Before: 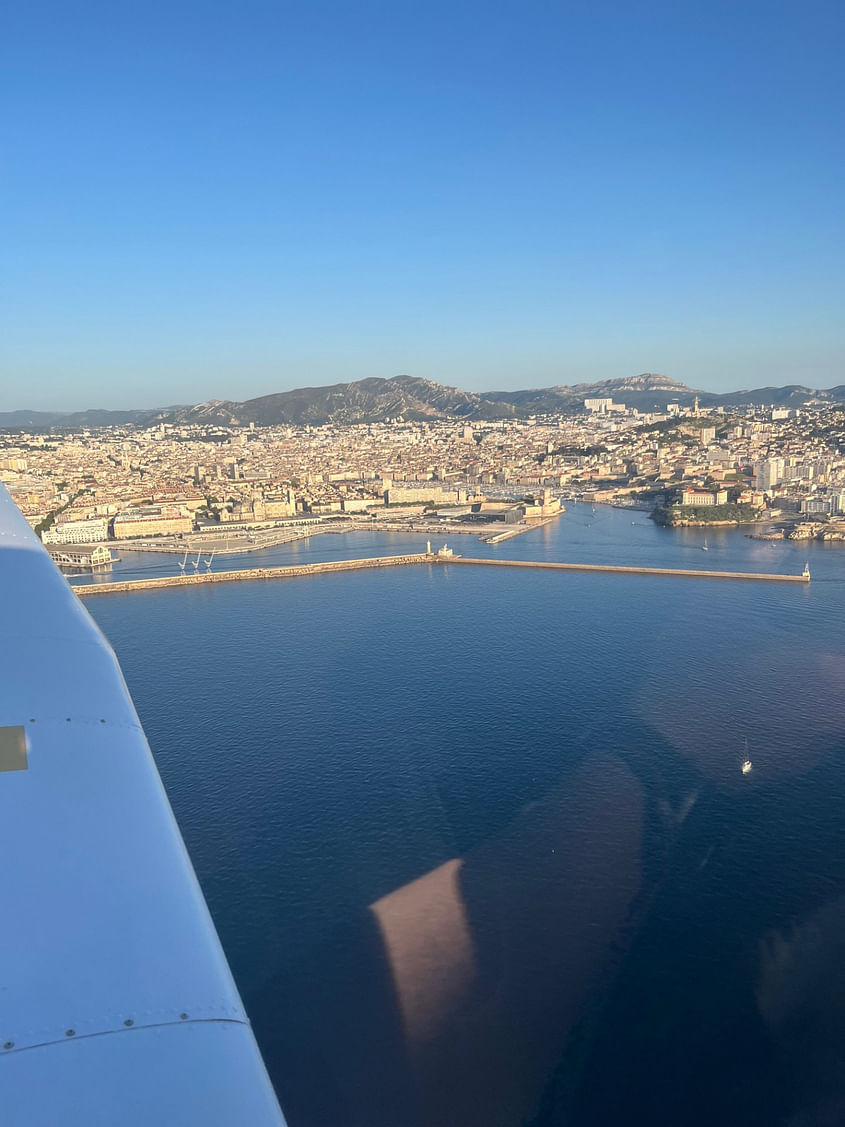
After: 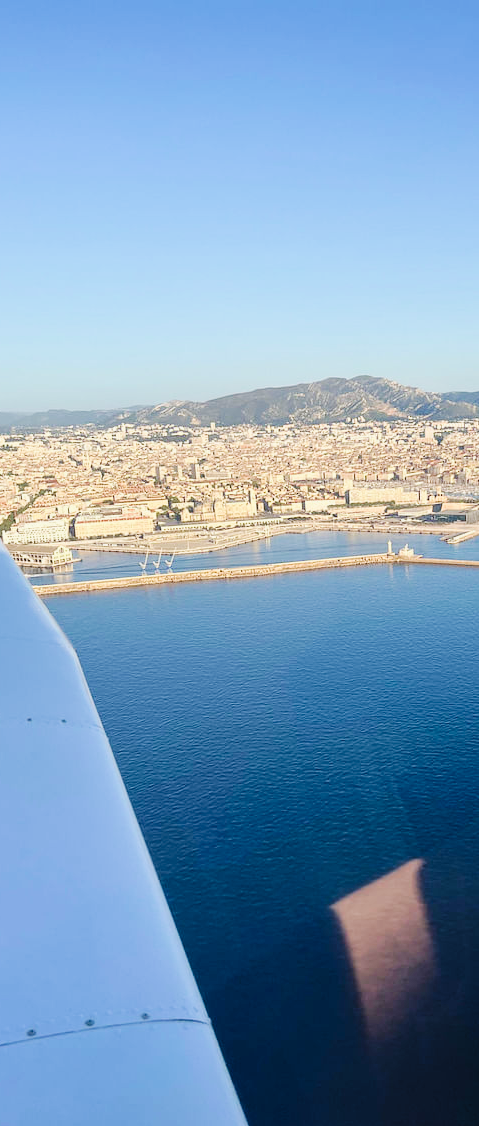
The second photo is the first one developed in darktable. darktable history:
filmic rgb: middle gray luminance 18.23%, black relative exposure -11.42 EV, white relative exposure 2.56 EV, threshold 2.96 EV, target black luminance 0%, hardness 8.44, latitude 98.36%, contrast 1.084, shadows ↔ highlights balance 0.296%, color science v4 (2020), enable highlight reconstruction true
crop: left 4.686%, right 38.554%
velvia: on, module defaults
tone curve: curves: ch0 [(0, 0.014) (0.12, 0.096) (0.386, 0.49) (0.54, 0.684) (0.751, 0.855) (0.89, 0.943) (0.998, 0.989)]; ch1 [(0, 0) (0.133, 0.099) (0.437, 0.41) (0.5, 0.5) (0.517, 0.536) (0.548, 0.575) (0.582, 0.639) (0.627, 0.692) (0.836, 0.868) (1, 1)]; ch2 [(0, 0) (0.374, 0.341) (0.456, 0.443) (0.478, 0.49) (0.501, 0.5) (0.528, 0.538) (0.55, 0.6) (0.572, 0.633) (0.702, 0.775) (1, 1)], preserve colors none
